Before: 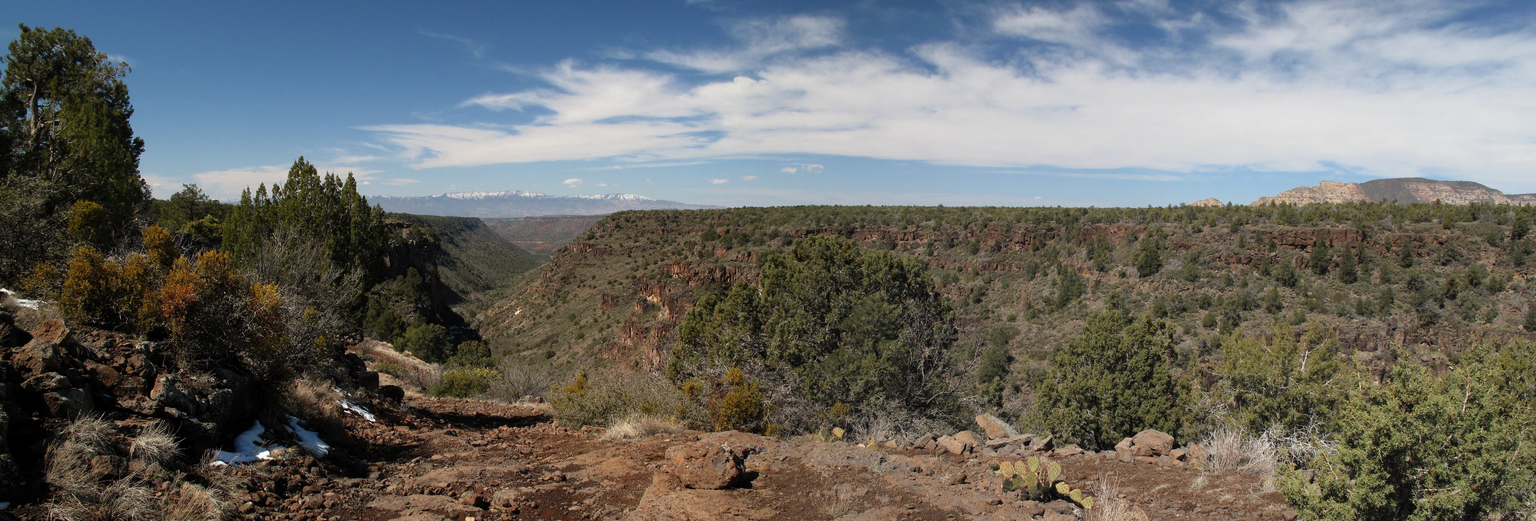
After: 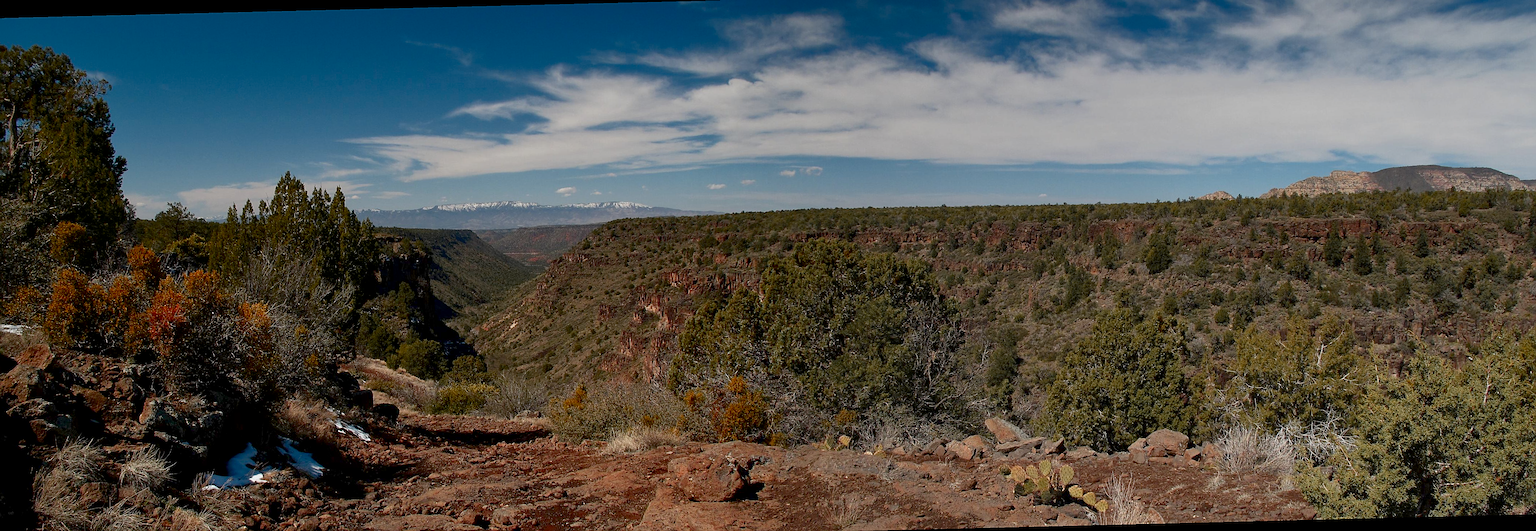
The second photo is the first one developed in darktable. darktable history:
graduated density: on, module defaults
local contrast: mode bilateral grid, contrast 20, coarseness 50, detail 120%, midtone range 0.2
tone equalizer: -8 EV 0.25 EV, -7 EV 0.417 EV, -6 EV 0.417 EV, -5 EV 0.25 EV, -3 EV -0.25 EV, -2 EV -0.417 EV, -1 EV -0.417 EV, +0 EV -0.25 EV, edges refinement/feathering 500, mask exposure compensation -1.57 EV, preserve details guided filter
contrast brightness saturation: contrast 0.1, brightness -0.26, saturation 0.14
rotate and perspective: rotation -1.42°, crop left 0.016, crop right 0.984, crop top 0.035, crop bottom 0.965
sharpen: on, module defaults
color zones: curves: ch1 [(0.263, 0.53) (0.376, 0.287) (0.487, 0.512) (0.748, 0.547) (1, 0.513)]; ch2 [(0.262, 0.45) (0.751, 0.477)], mix 31.98%
exposure: exposure 0.3 EV, compensate highlight preservation false
